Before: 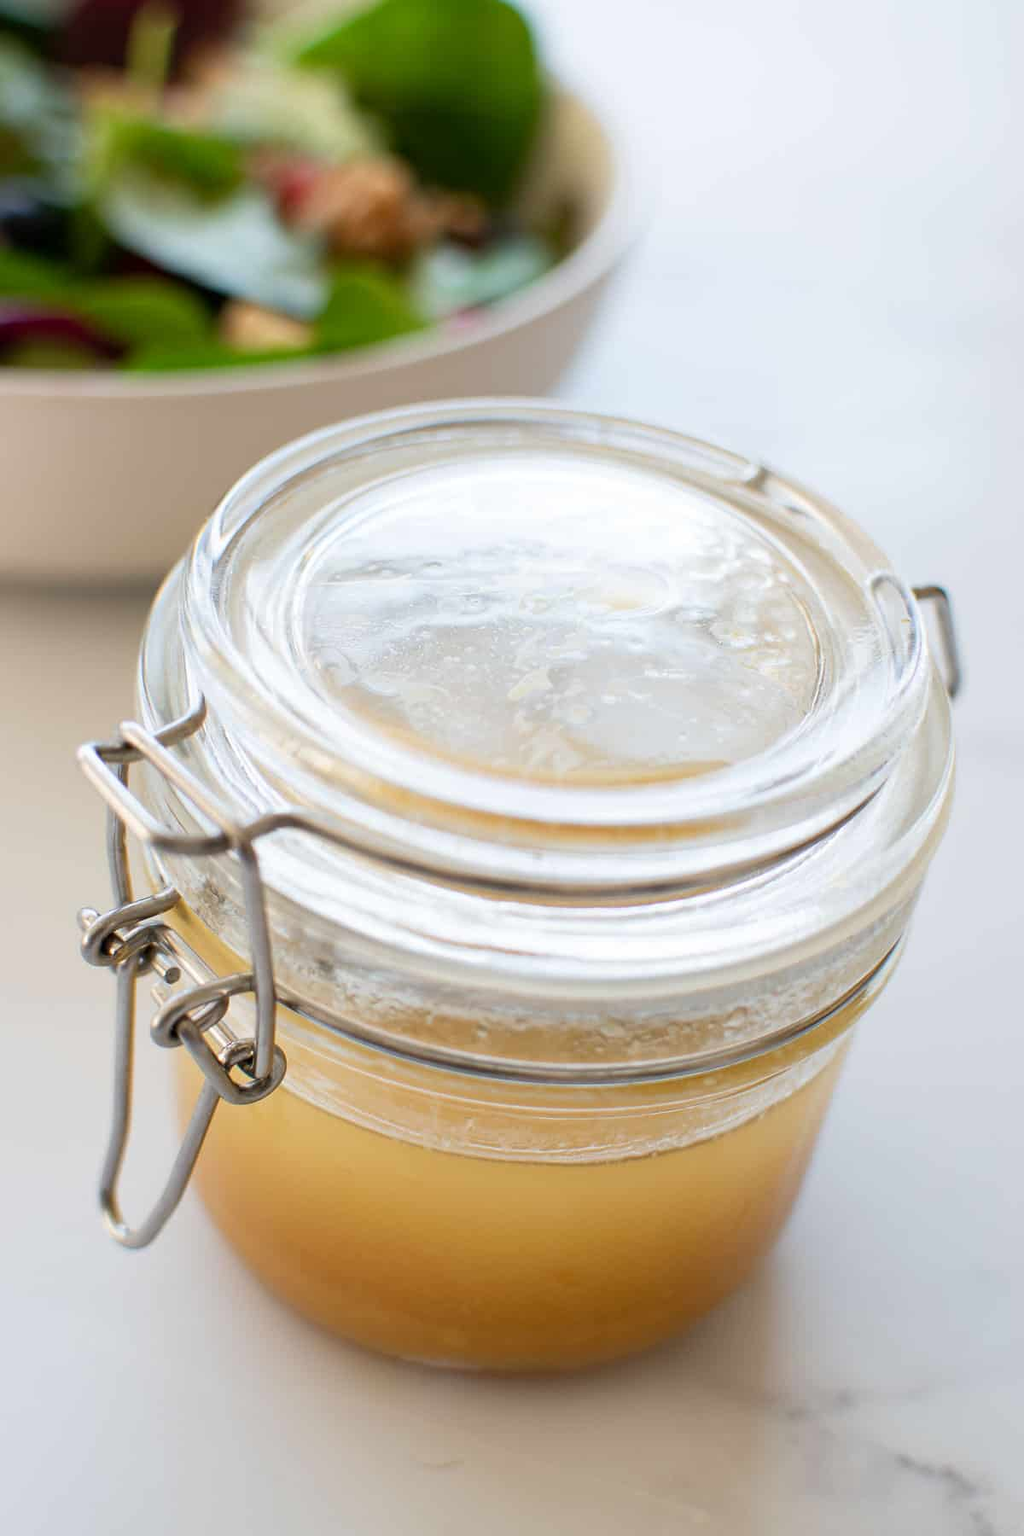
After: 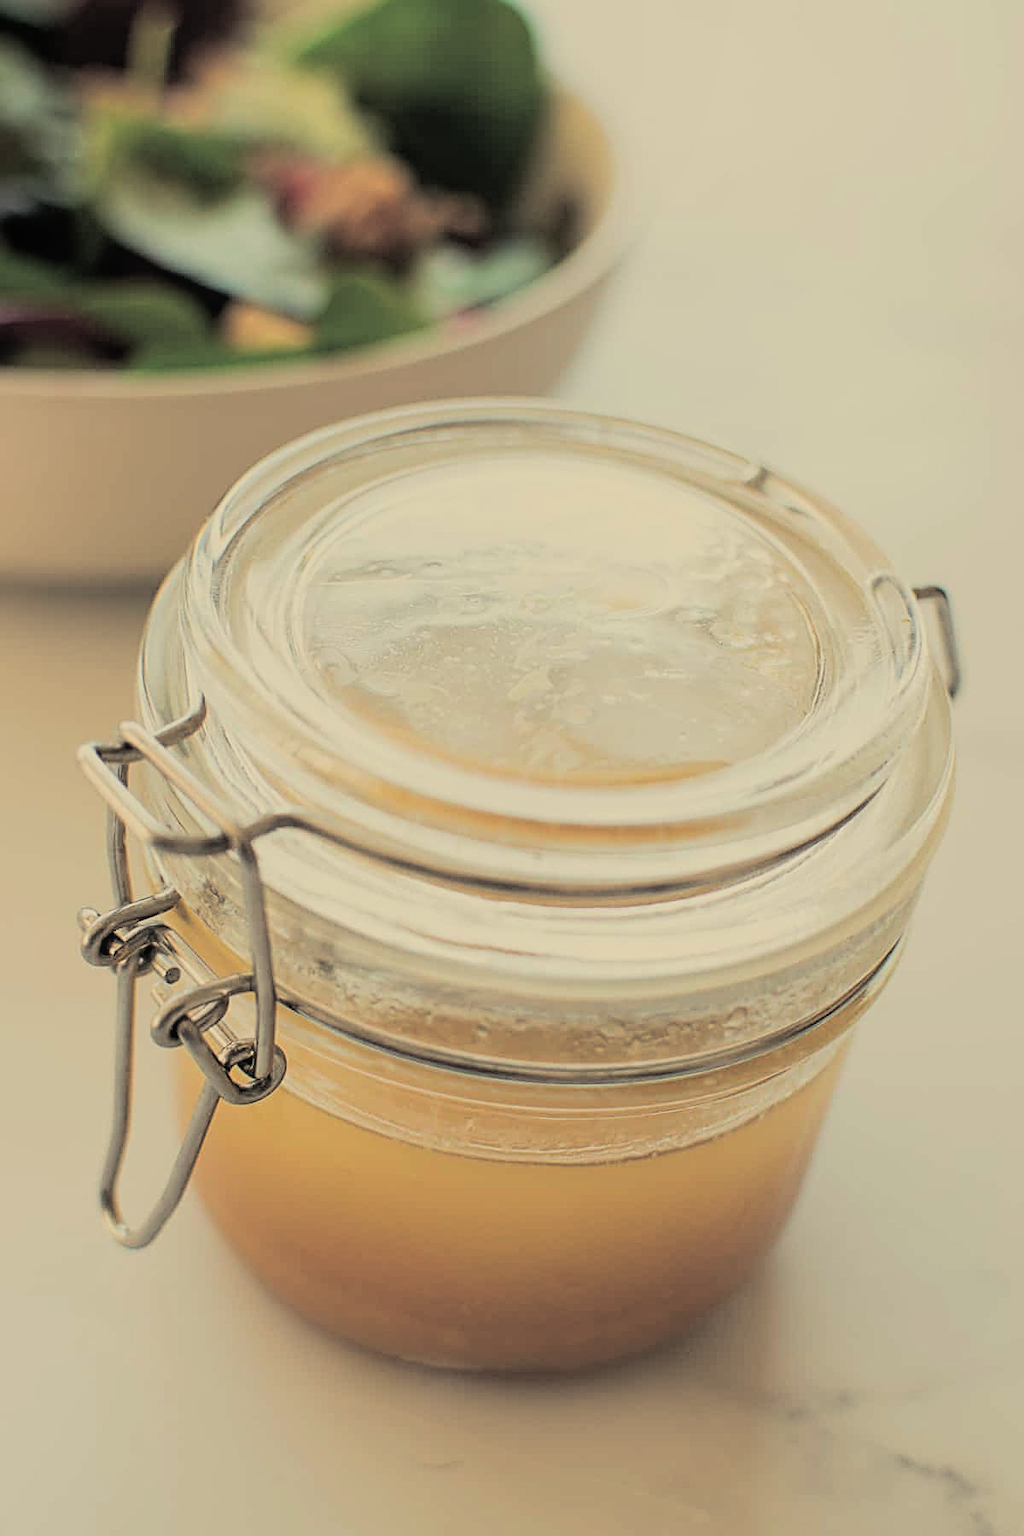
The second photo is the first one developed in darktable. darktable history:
white balance: red 1.08, blue 0.791
local contrast: detail 110%
filmic rgb: black relative exposure -7.65 EV, white relative exposure 4.56 EV, hardness 3.61
split-toning: shadows › hue 43.2°, shadows › saturation 0, highlights › hue 50.4°, highlights › saturation 1
sharpen: radius 2.543, amount 0.636
